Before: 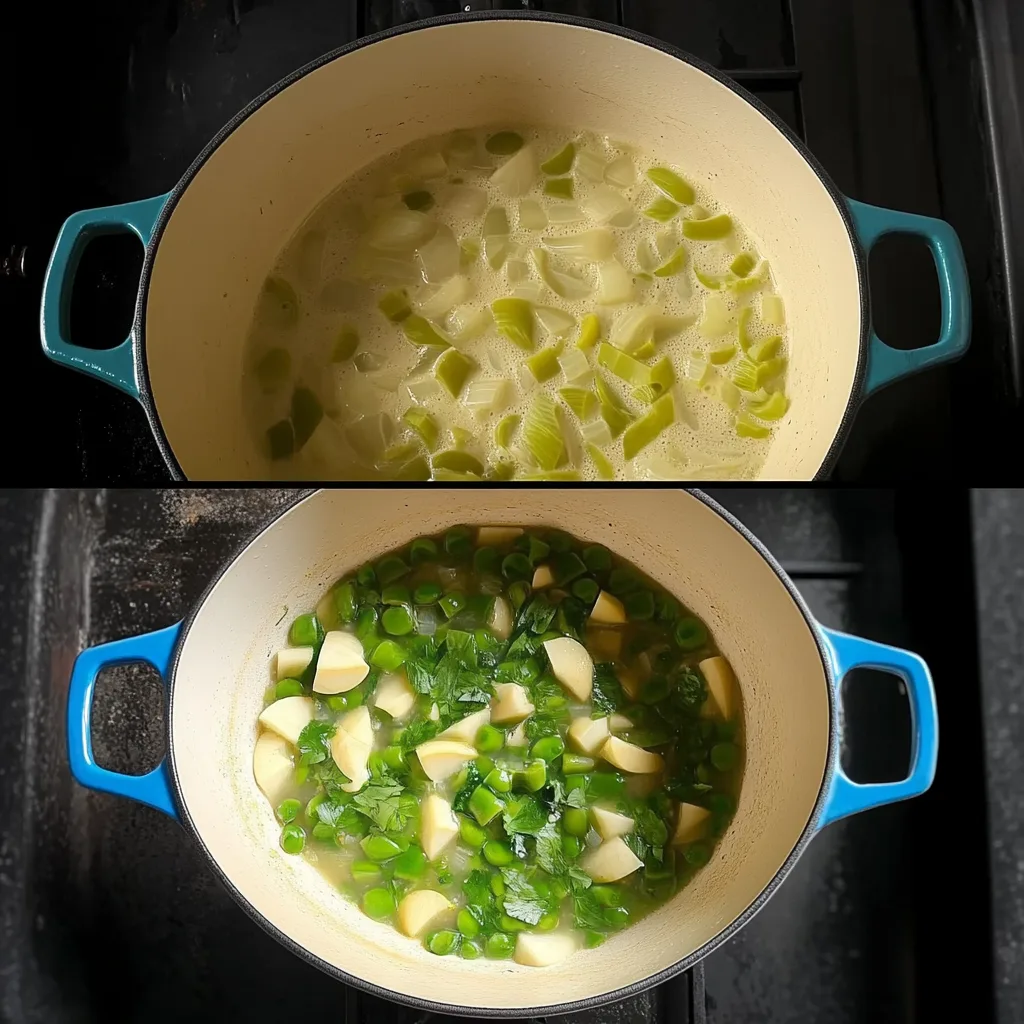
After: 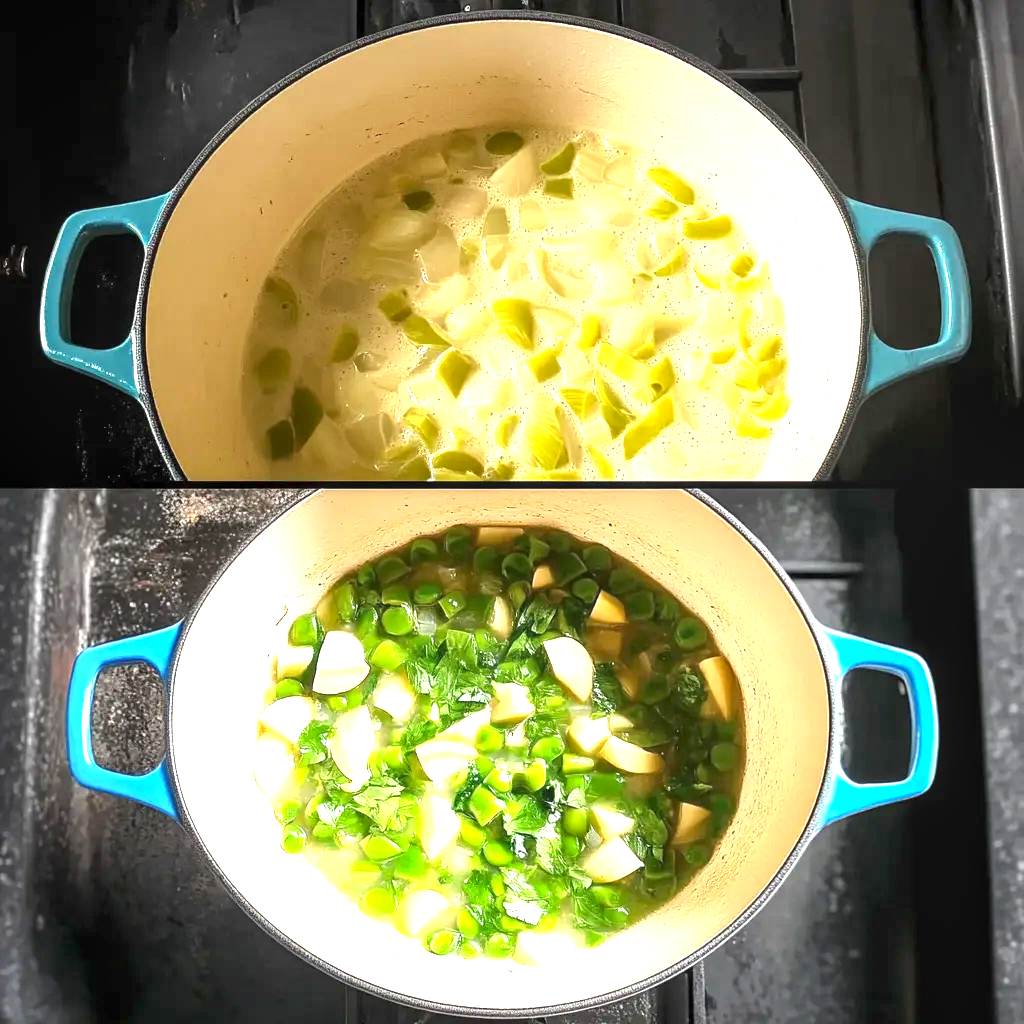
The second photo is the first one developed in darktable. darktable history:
exposure: black level correction 0, exposure 1.752 EV, compensate highlight preservation false
local contrast: detail 130%
